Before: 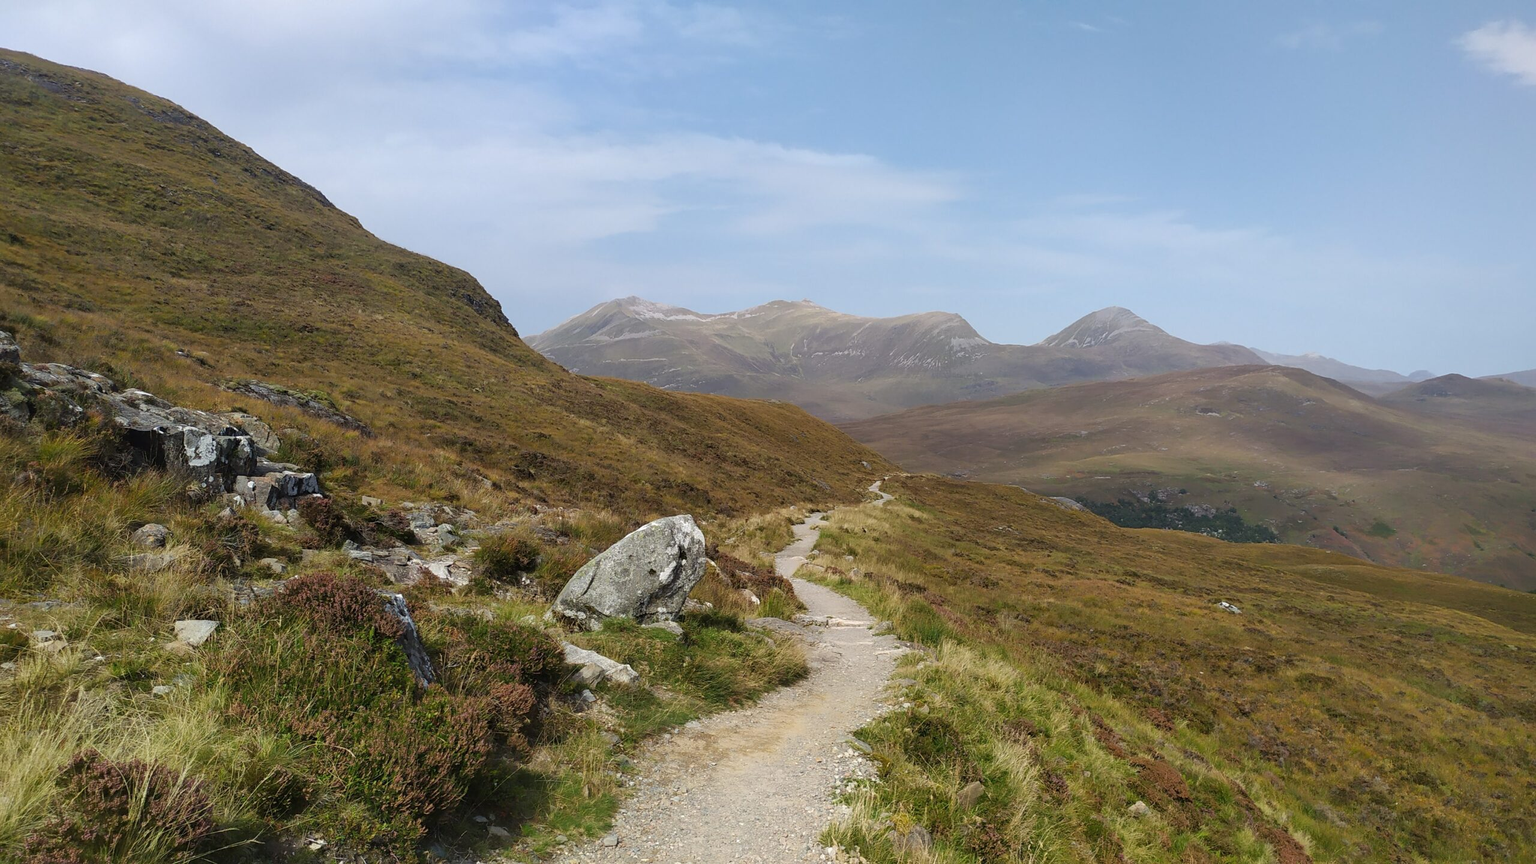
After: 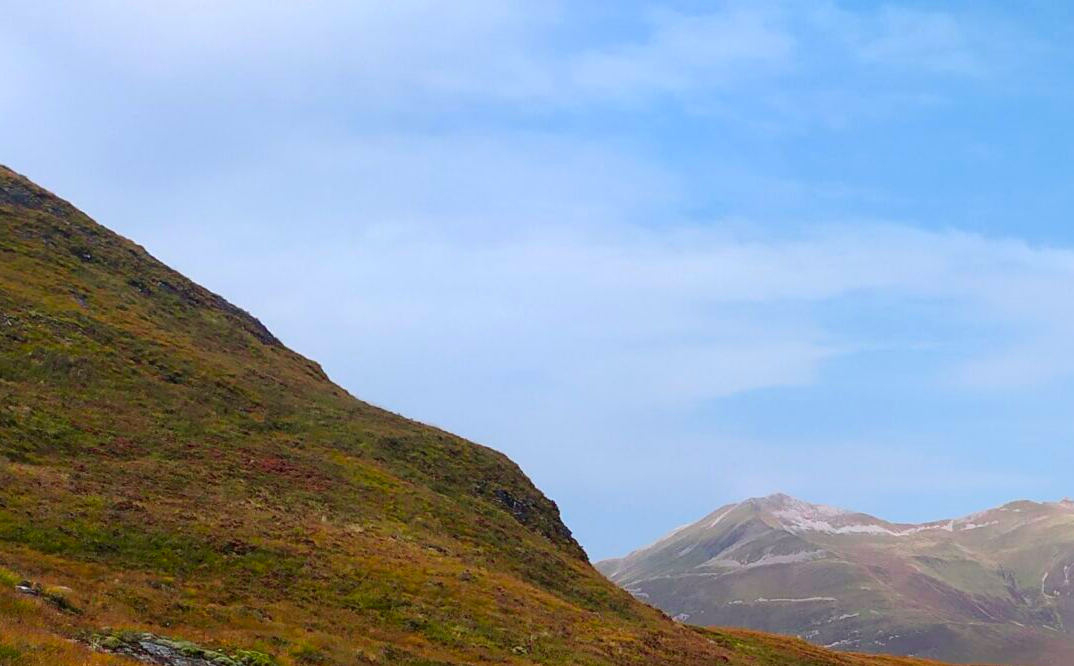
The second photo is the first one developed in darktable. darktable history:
tone curve: curves: ch0 [(0, 0) (0.227, 0.17) (0.766, 0.774) (1, 1)]; ch1 [(0, 0) (0.114, 0.127) (0.437, 0.452) (0.498, 0.498) (0.529, 0.541) (0.579, 0.589) (1, 1)]; ch2 [(0, 0) (0.233, 0.259) (0.493, 0.492) (0.587, 0.573) (1, 1)], color space Lab, independent channels, preserve colors none
crop and rotate: left 10.817%, top 0.062%, right 47.194%, bottom 53.626%
color correction: saturation 1.8
